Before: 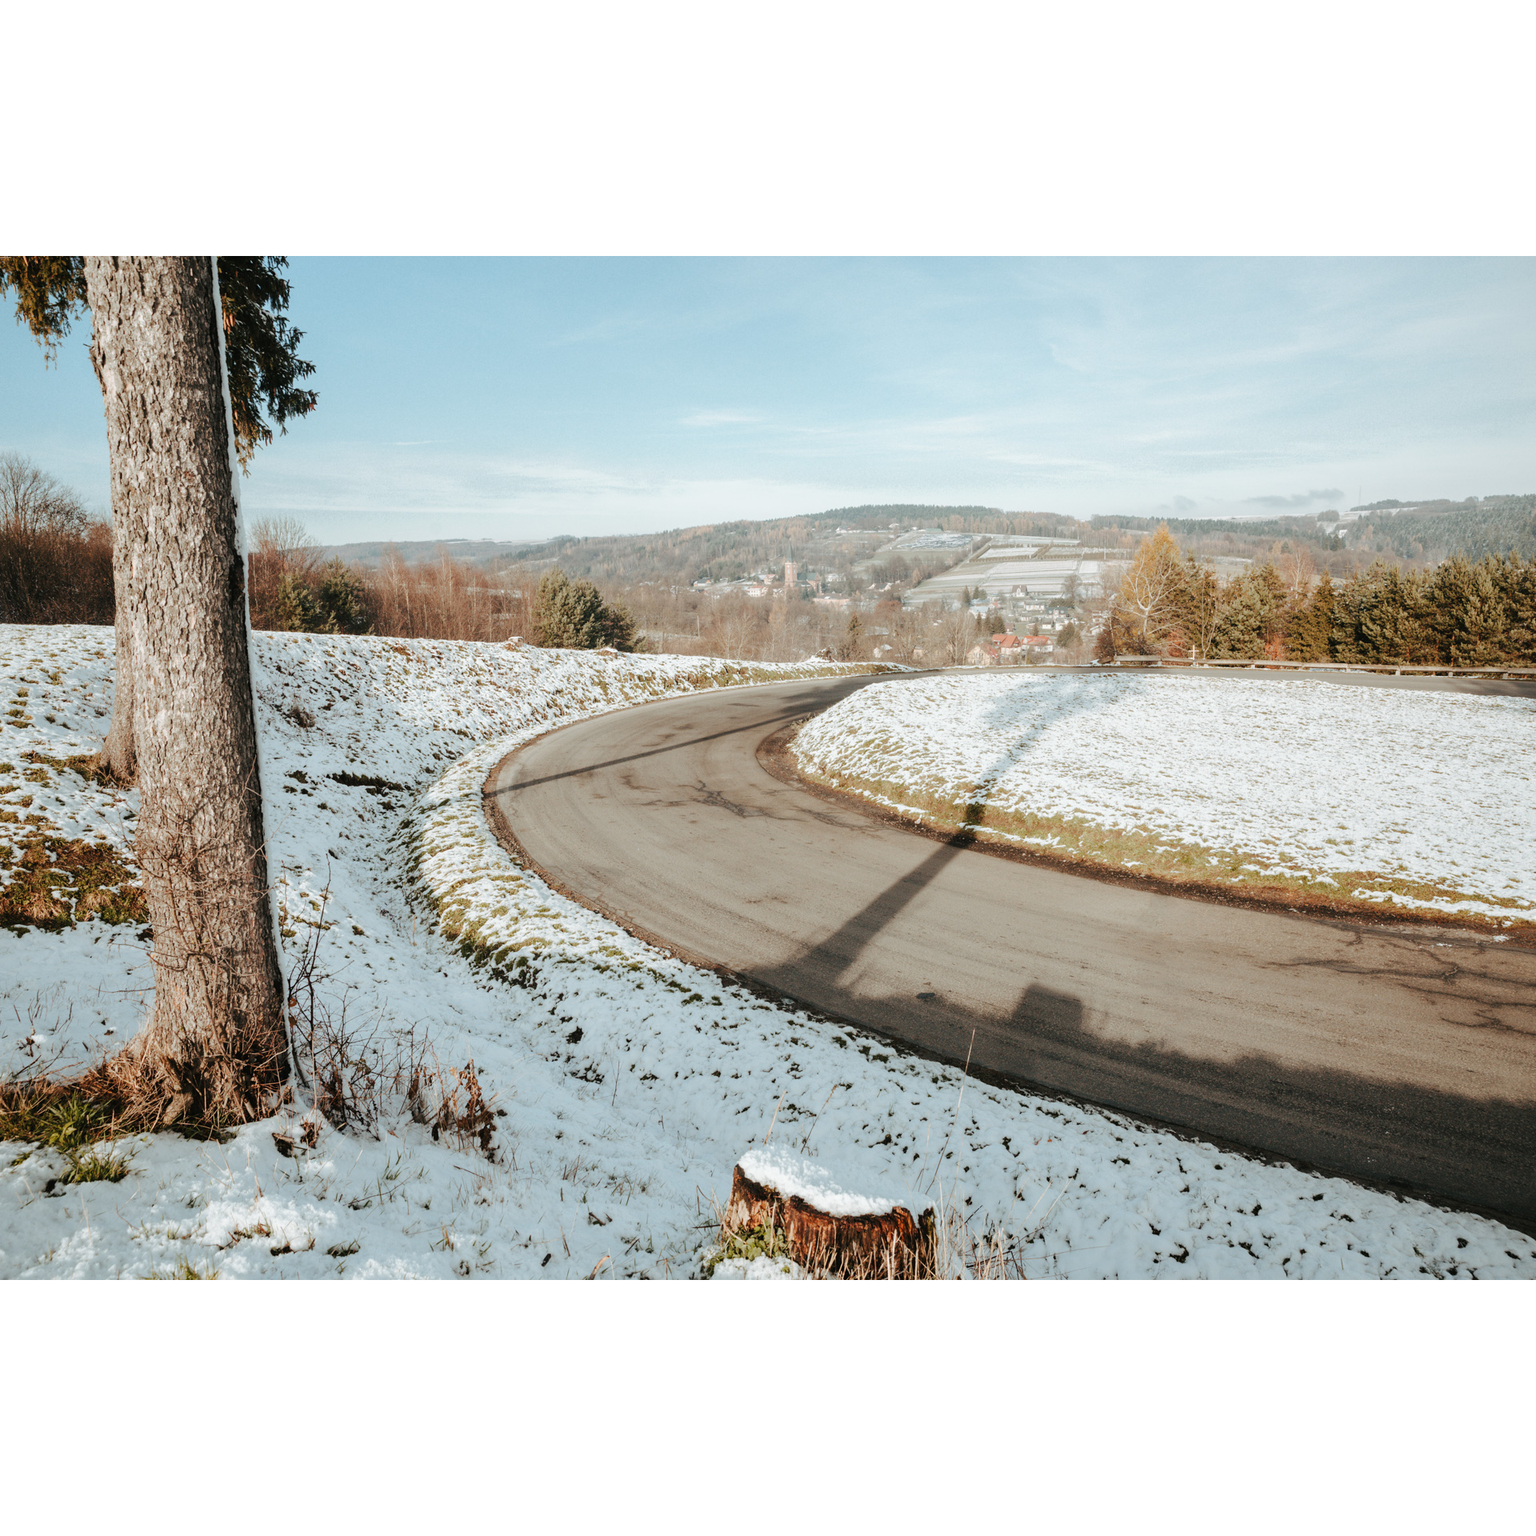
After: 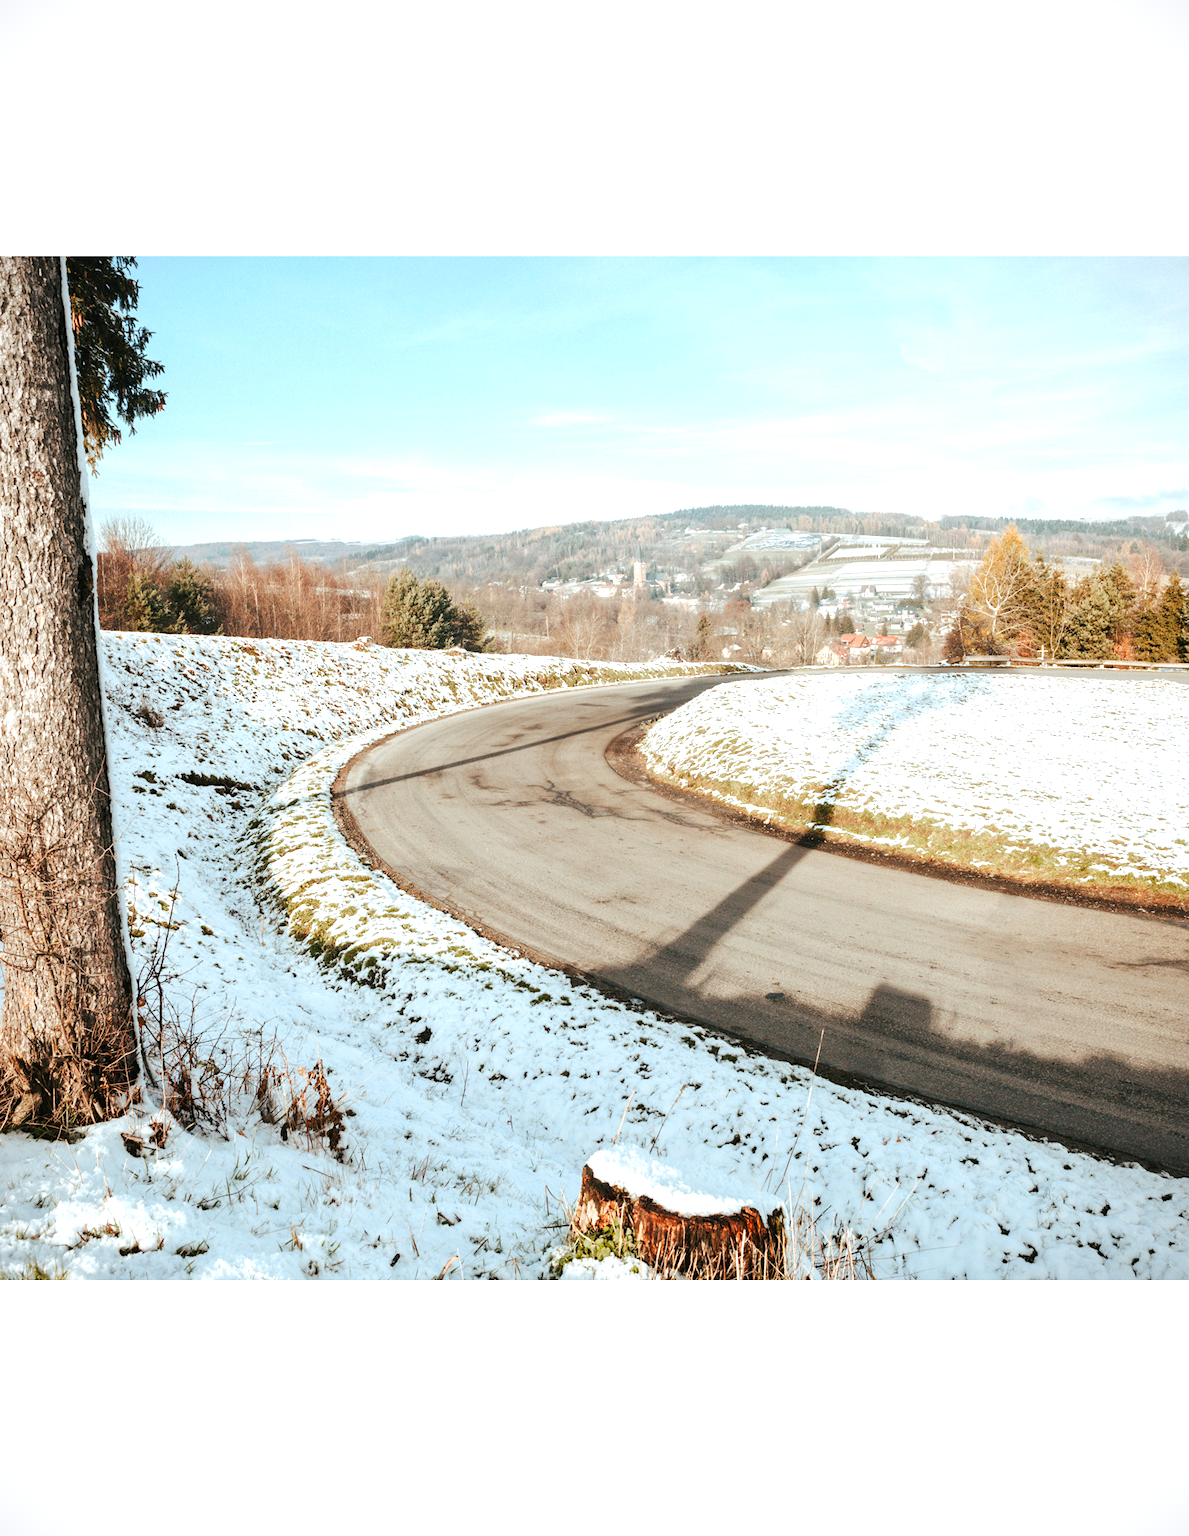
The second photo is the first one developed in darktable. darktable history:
exposure: exposure 0.6 EV, compensate highlight preservation false
crop: left 9.88%, right 12.664%
white balance: red 0.988, blue 1.017
local contrast: mode bilateral grid, contrast 28, coarseness 16, detail 115%, midtone range 0.2
contrast brightness saturation: contrast 0.04, saturation 0.16
vignetting: fall-off radius 60.92%
